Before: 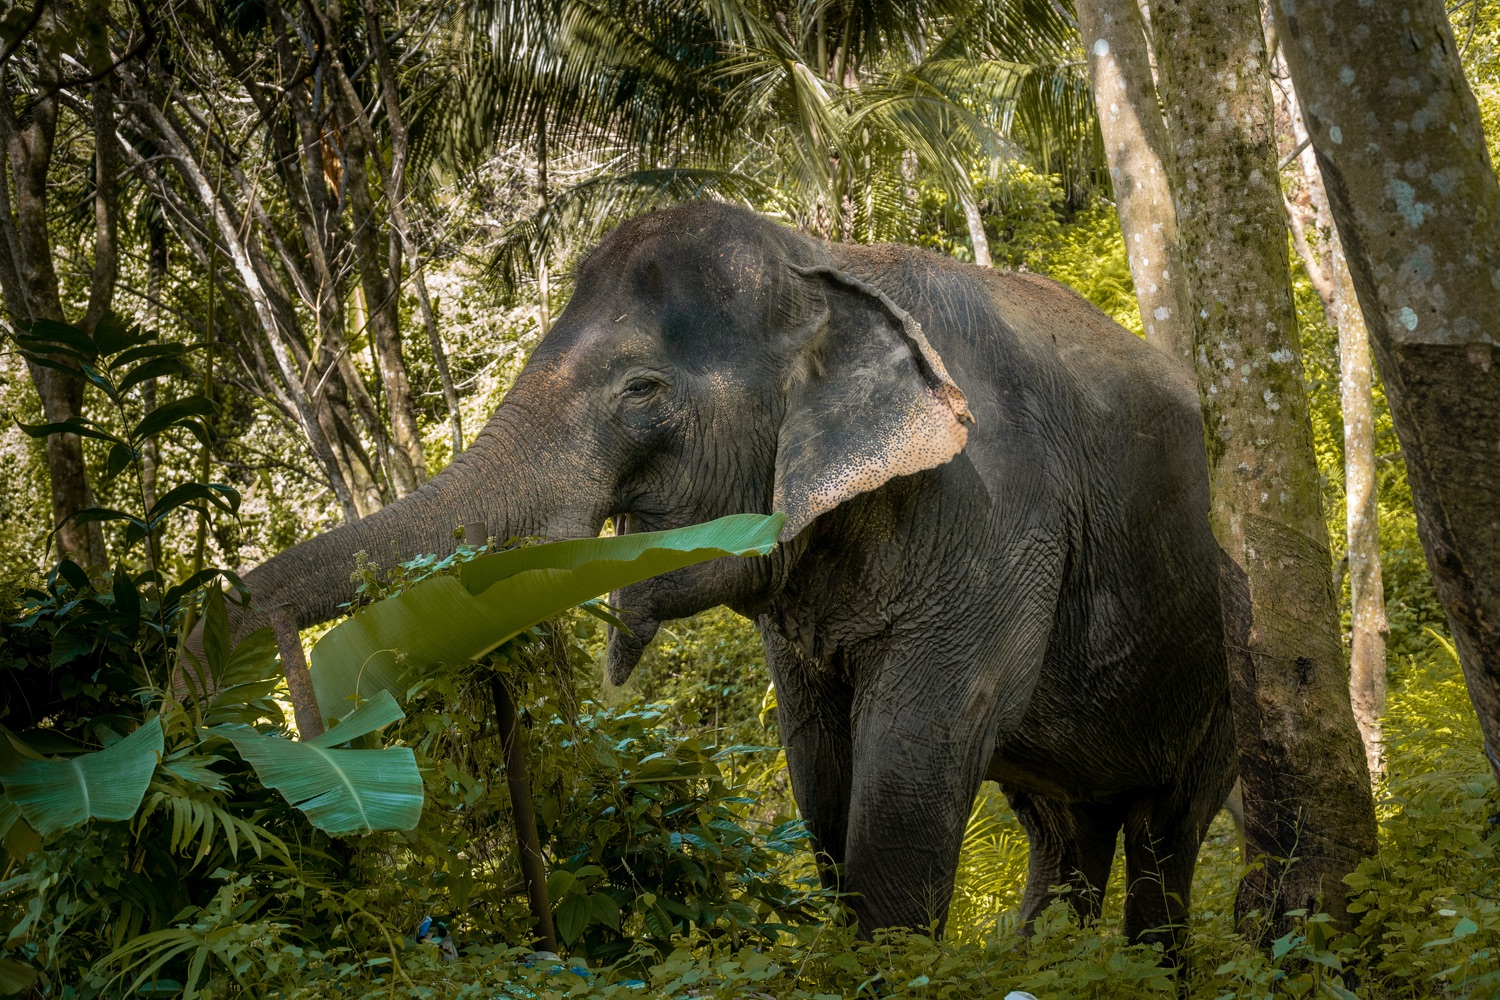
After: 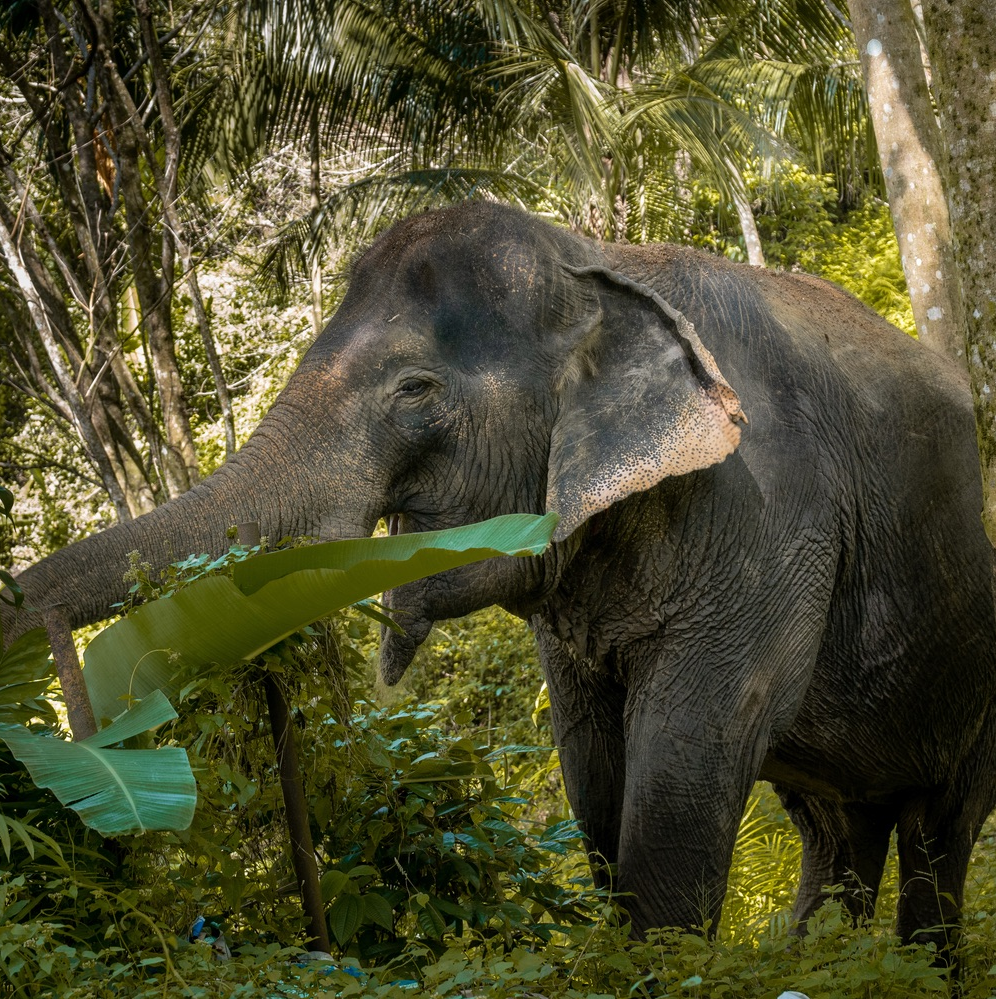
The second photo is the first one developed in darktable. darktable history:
crop and rotate: left 15.152%, right 18.39%
